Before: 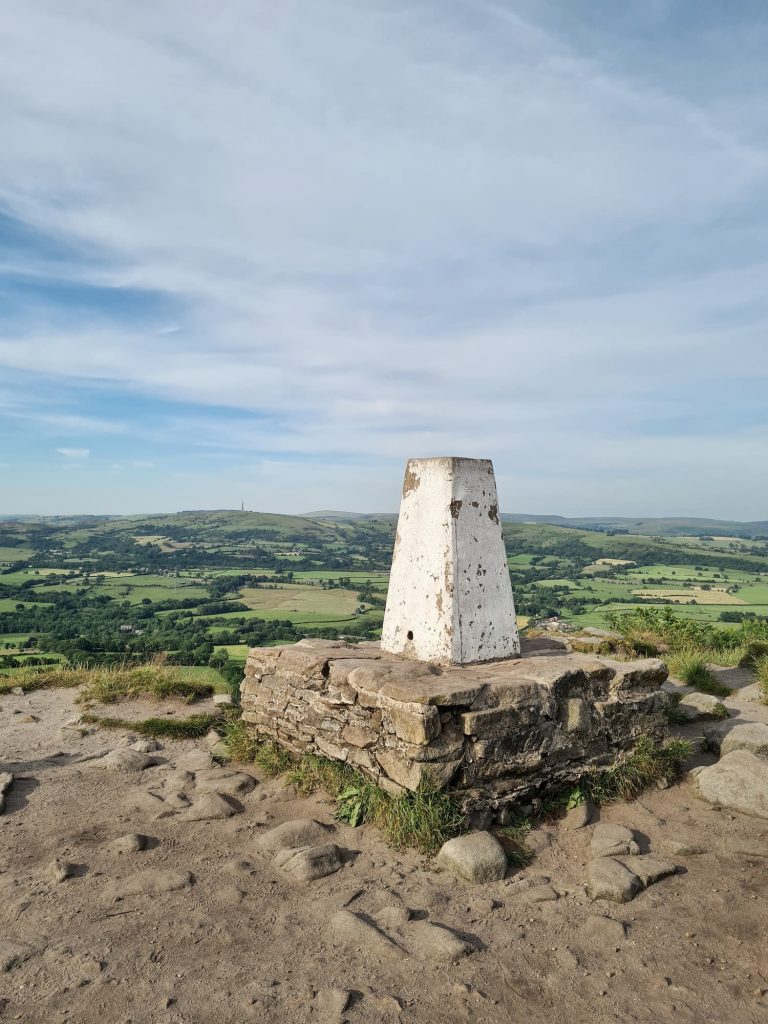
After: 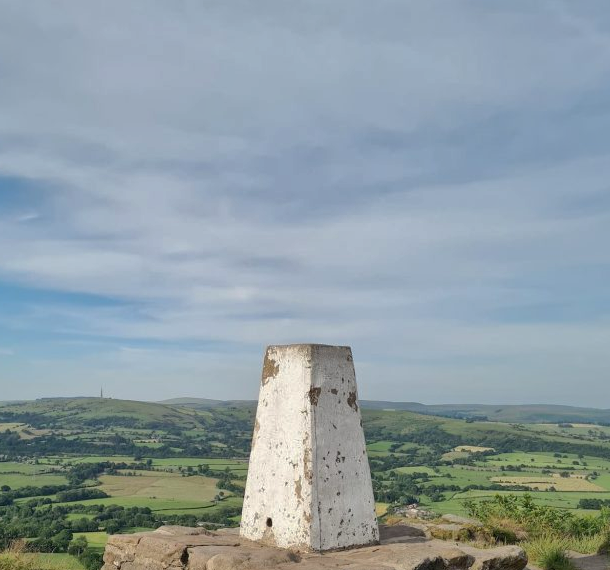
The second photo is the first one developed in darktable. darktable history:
shadows and highlights: shadows 40, highlights -60
crop: left 18.38%, top 11.092%, right 2.134%, bottom 33.217%
